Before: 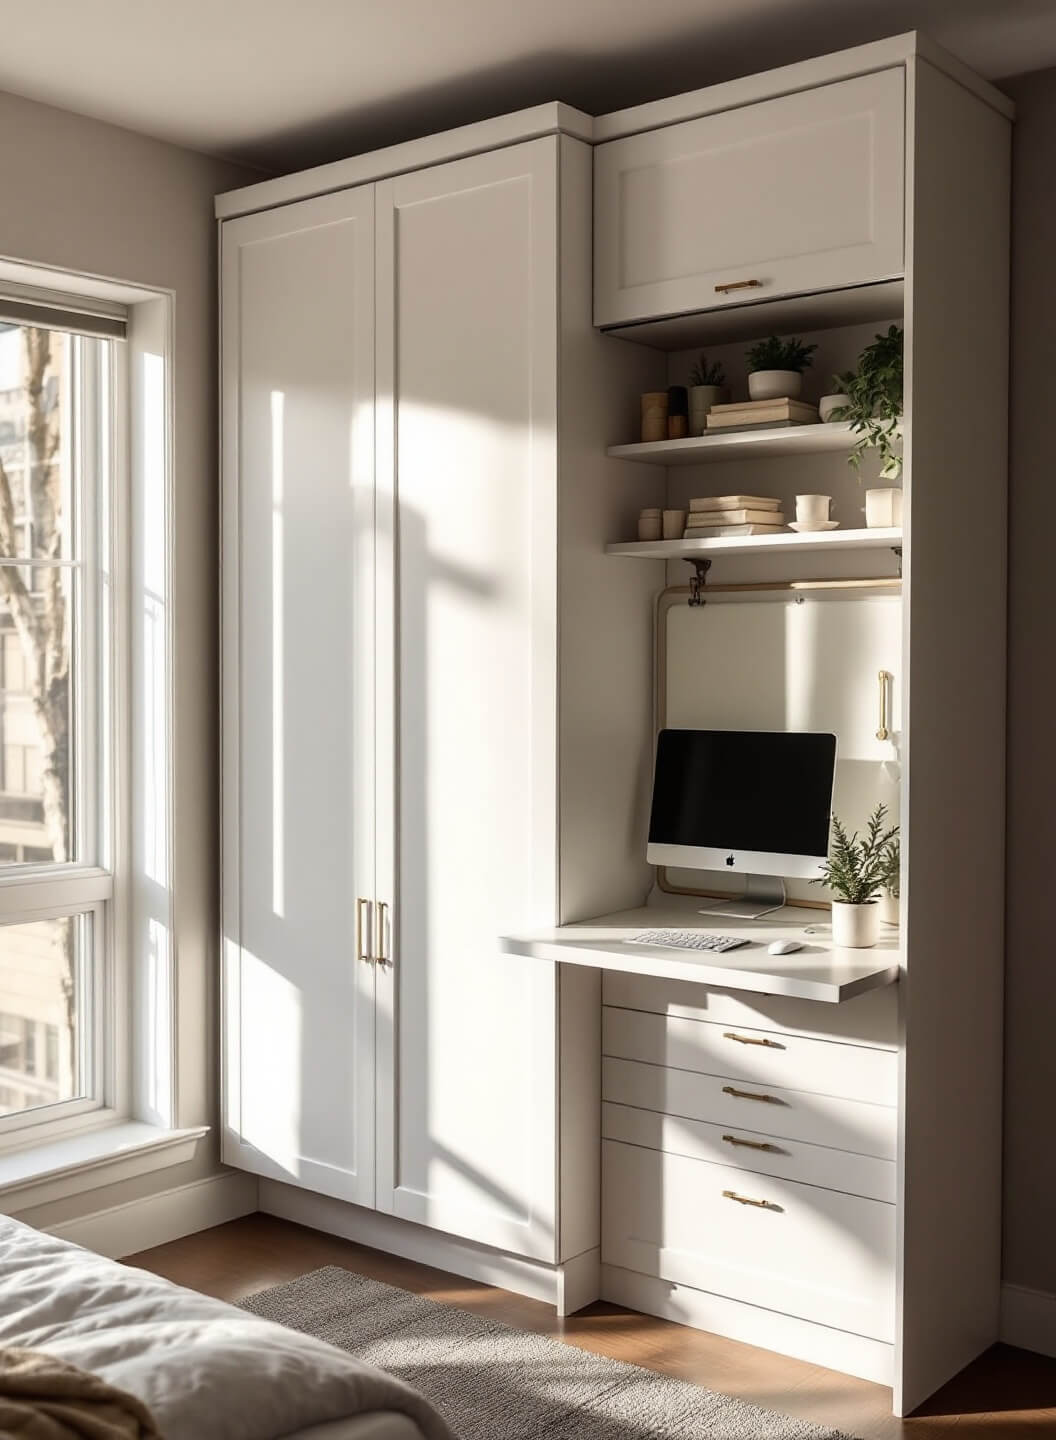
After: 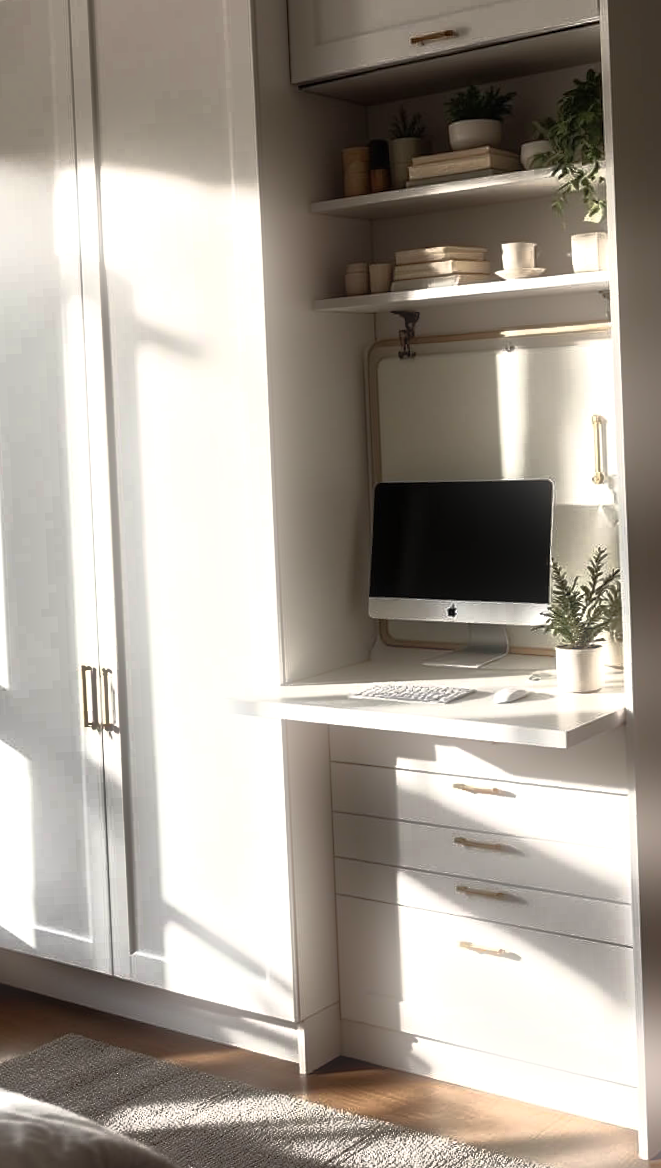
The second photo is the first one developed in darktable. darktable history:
crop and rotate: left 28.256%, top 17.734%, right 12.656%, bottom 3.573%
rotate and perspective: rotation -2.56°, automatic cropping off
shadows and highlights: shadows 25, highlights -48, soften with gaussian
exposure: black level correction 0, exposure 0.5 EV, compensate highlight preservation false
bloom: size 9%, threshold 100%, strength 7%
base curve: curves: ch0 [(0, 0) (0.564, 0.291) (0.802, 0.731) (1, 1)]
